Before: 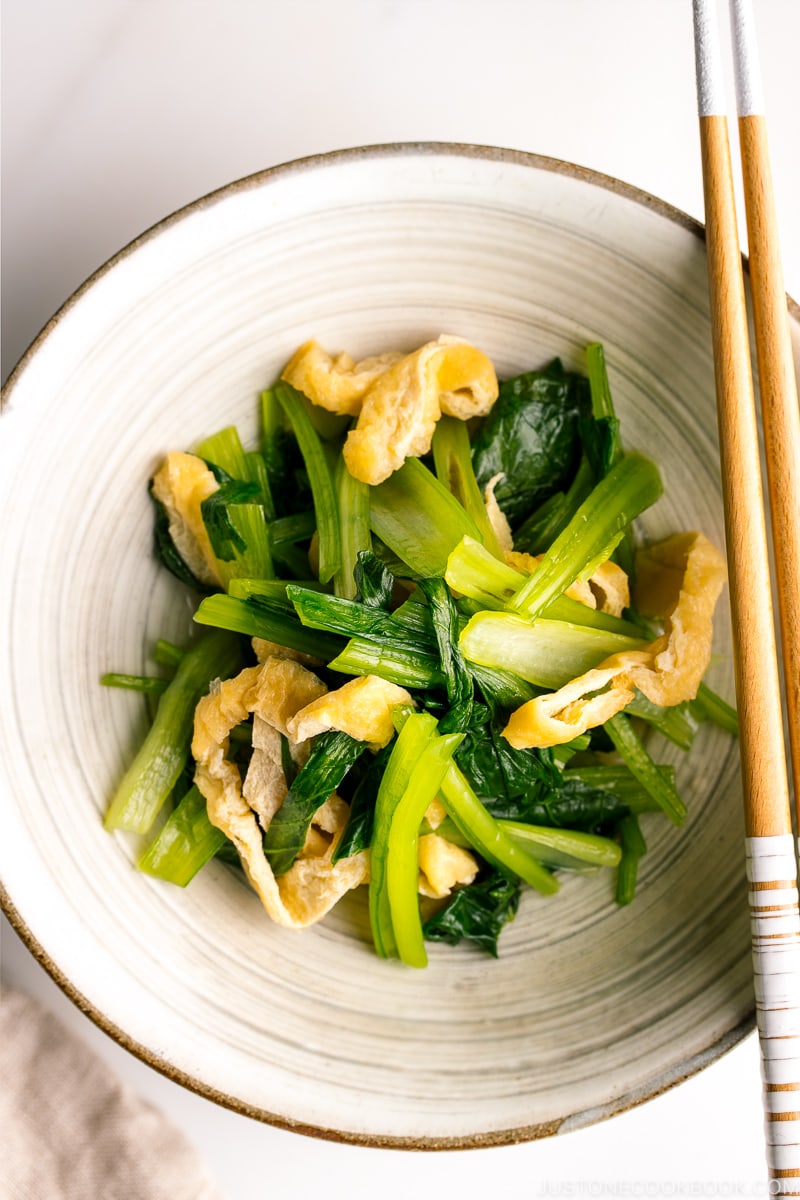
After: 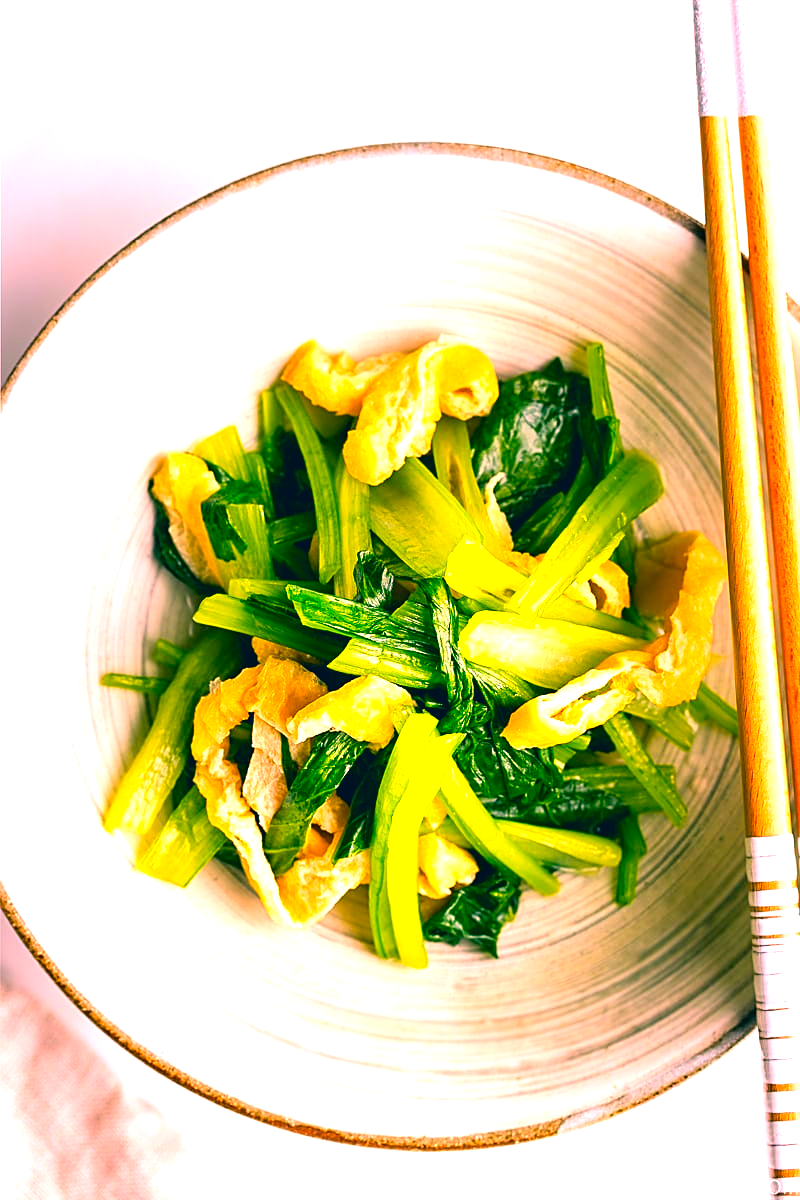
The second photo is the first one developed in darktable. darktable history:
color correction: highlights a* 17.4, highlights b* 0.202, shadows a* -15.23, shadows b* -14.16, saturation 1.49
contrast brightness saturation: contrast 0.037, saturation 0.065
sharpen: on, module defaults
exposure: black level correction 0.001, exposure 1 EV, compensate highlight preservation false
